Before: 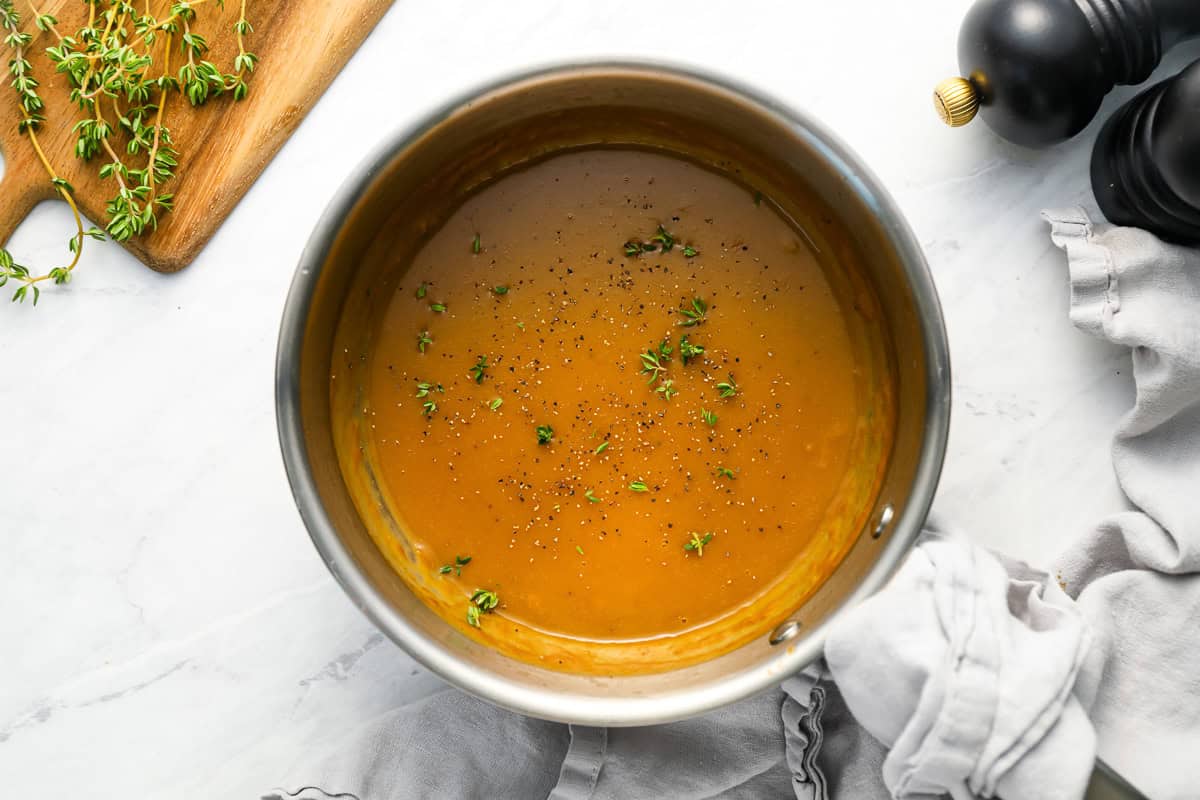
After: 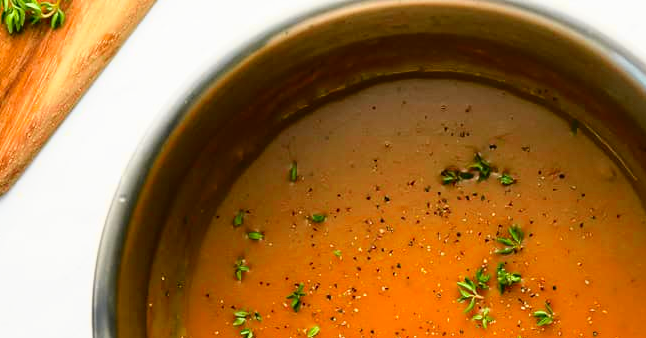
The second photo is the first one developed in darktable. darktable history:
crop: left 15.306%, top 9.065%, right 30.789%, bottom 48.638%
tone curve: curves: ch0 [(0.003, 0.029) (0.037, 0.036) (0.149, 0.117) (0.297, 0.318) (0.422, 0.474) (0.531, 0.6) (0.743, 0.809) (0.889, 0.941) (1, 0.98)]; ch1 [(0, 0) (0.305, 0.325) (0.453, 0.437) (0.482, 0.479) (0.501, 0.5) (0.506, 0.503) (0.564, 0.578) (0.587, 0.625) (0.666, 0.727) (1, 1)]; ch2 [(0, 0) (0.323, 0.277) (0.408, 0.399) (0.45, 0.48) (0.499, 0.502) (0.512, 0.523) (0.57, 0.595) (0.653, 0.671) (0.768, 0.744) (1, 1)], color space Lab, independent channels, preserve colors none
color balance rgb: linear chroma grading › global chroma 10%, perceptual saturation grading › global saturation 5%, perceptual brilliance grading › global brilliance 4%, global vibrance 7%, saturation formula JzAzBz (2021)
